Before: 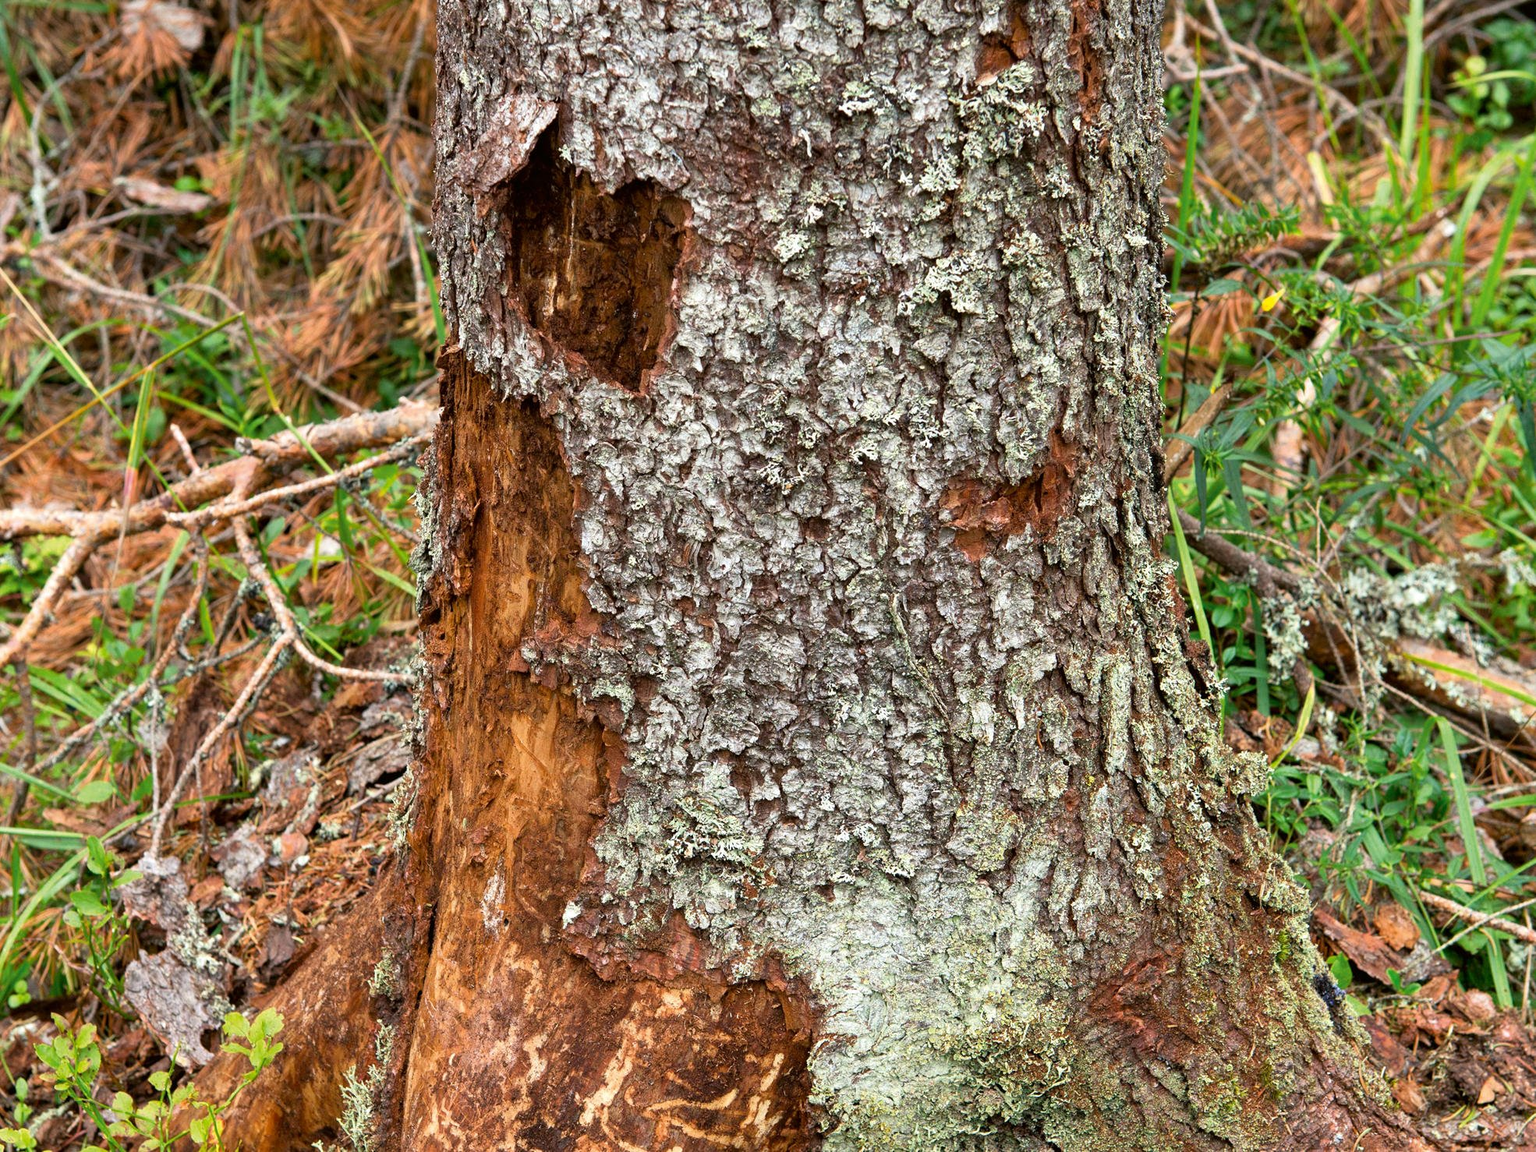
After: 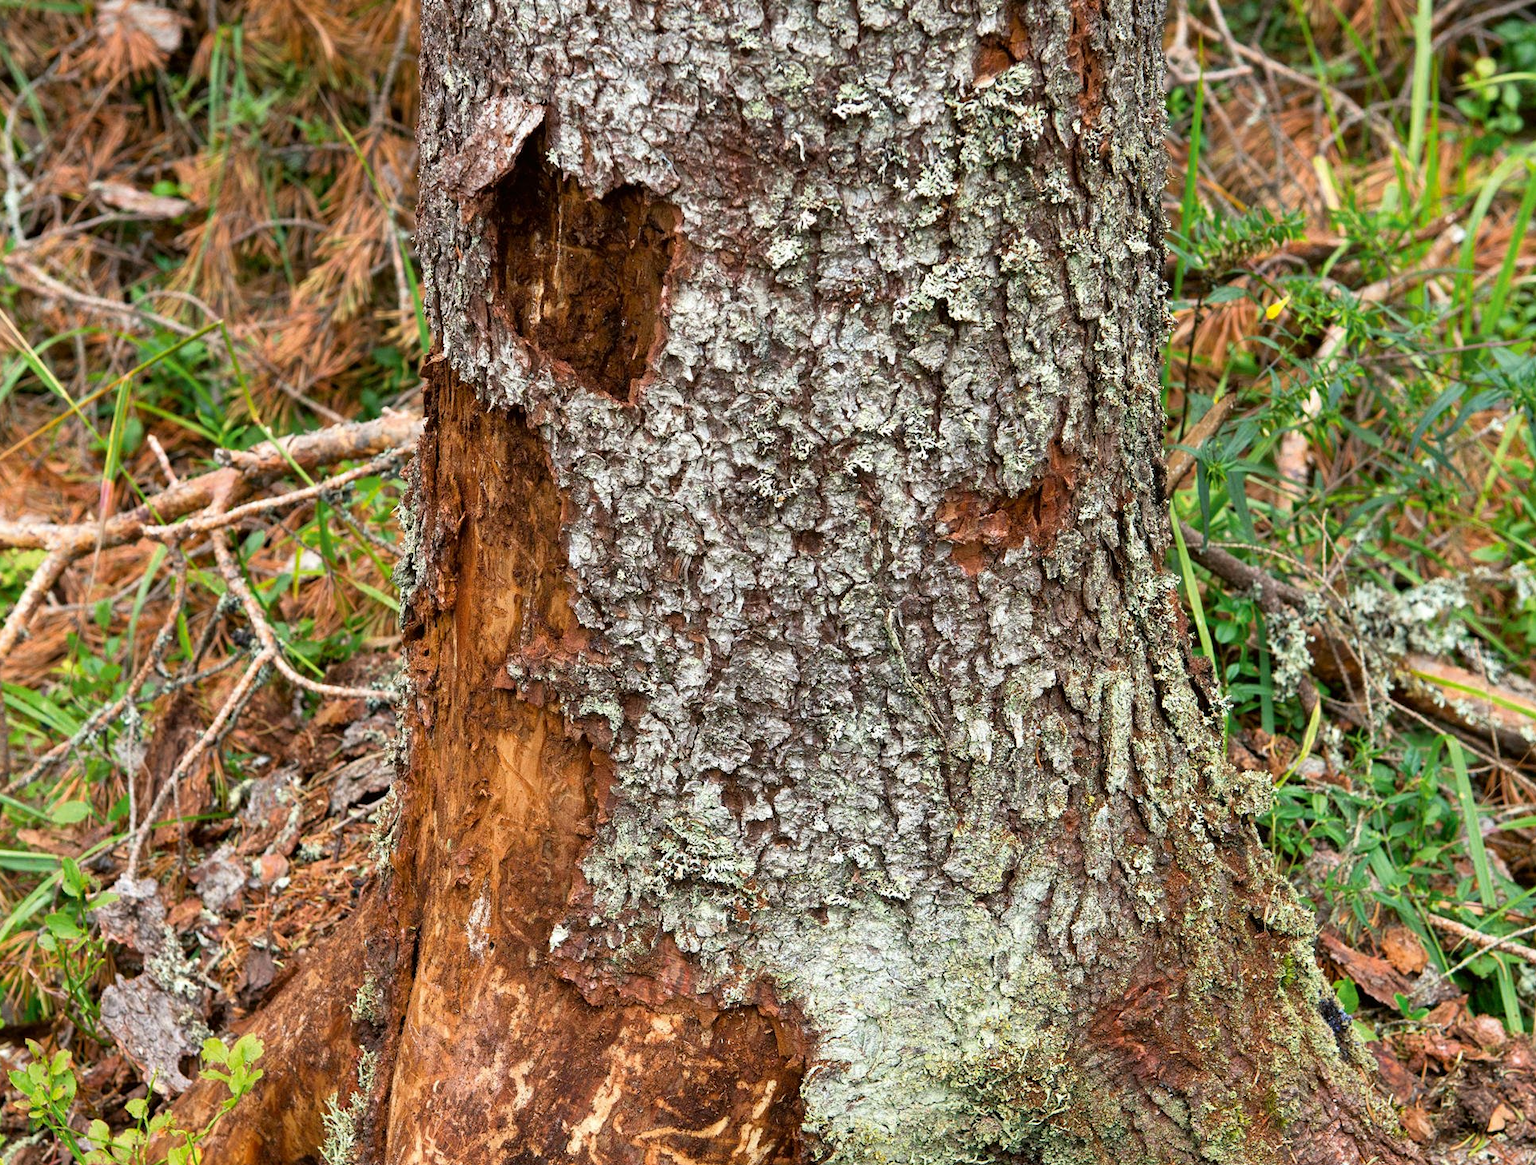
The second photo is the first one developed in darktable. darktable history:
crop and rotate: left 1.774%, right 0.633%, bottom 1.28%
exposure: compensate highlight preservation false
